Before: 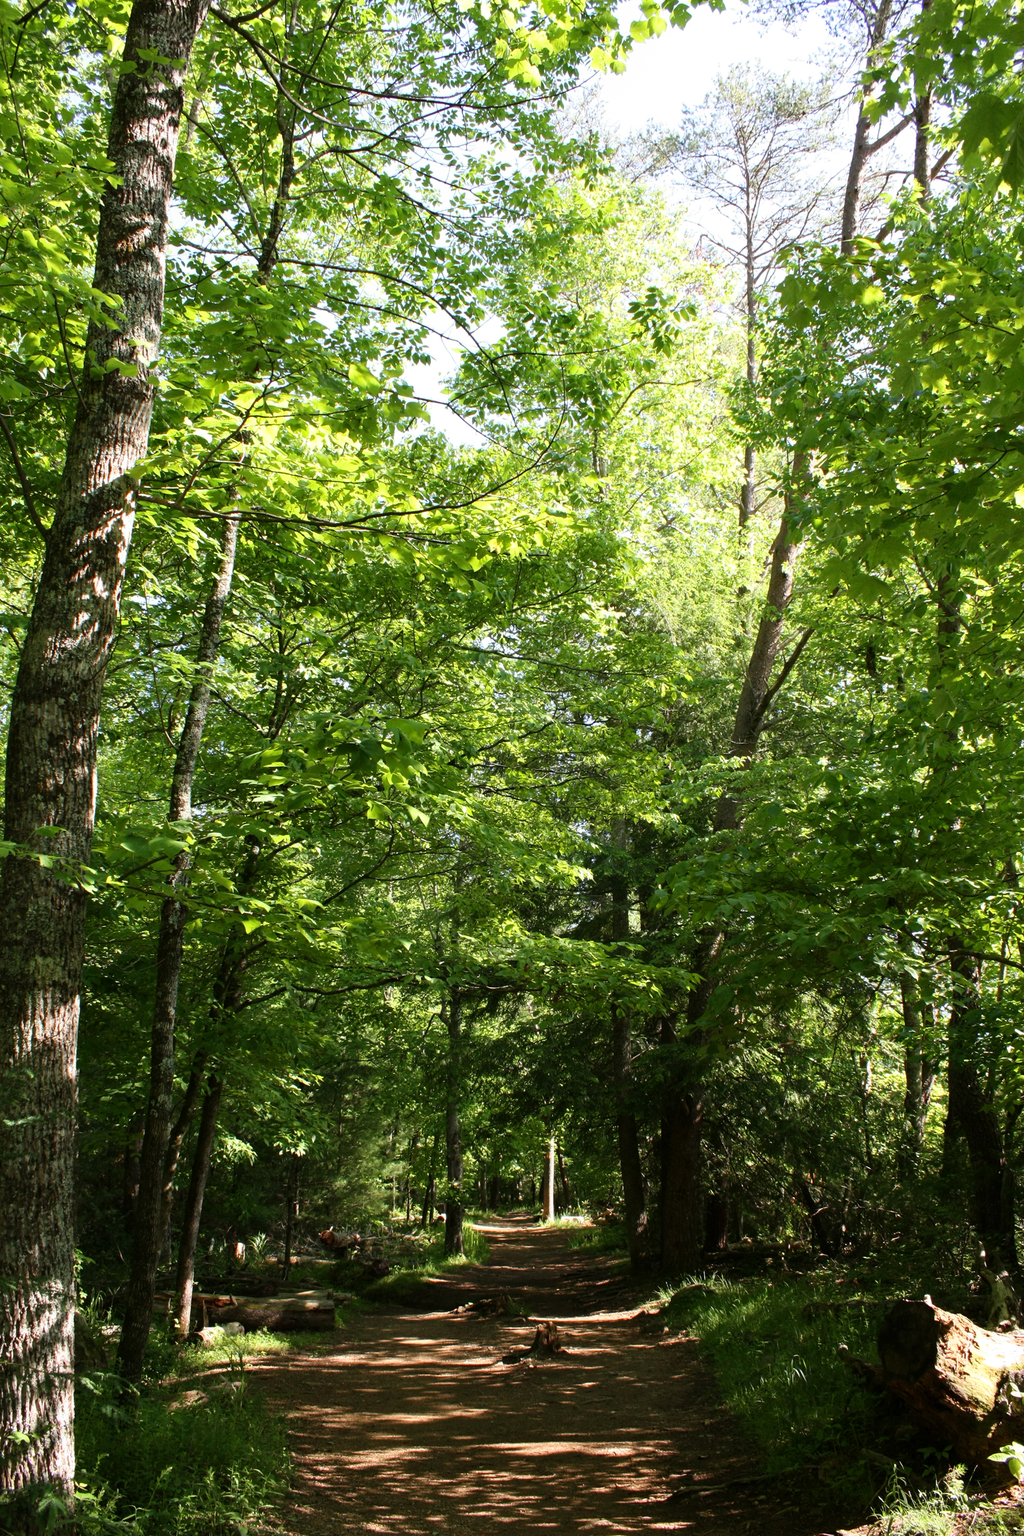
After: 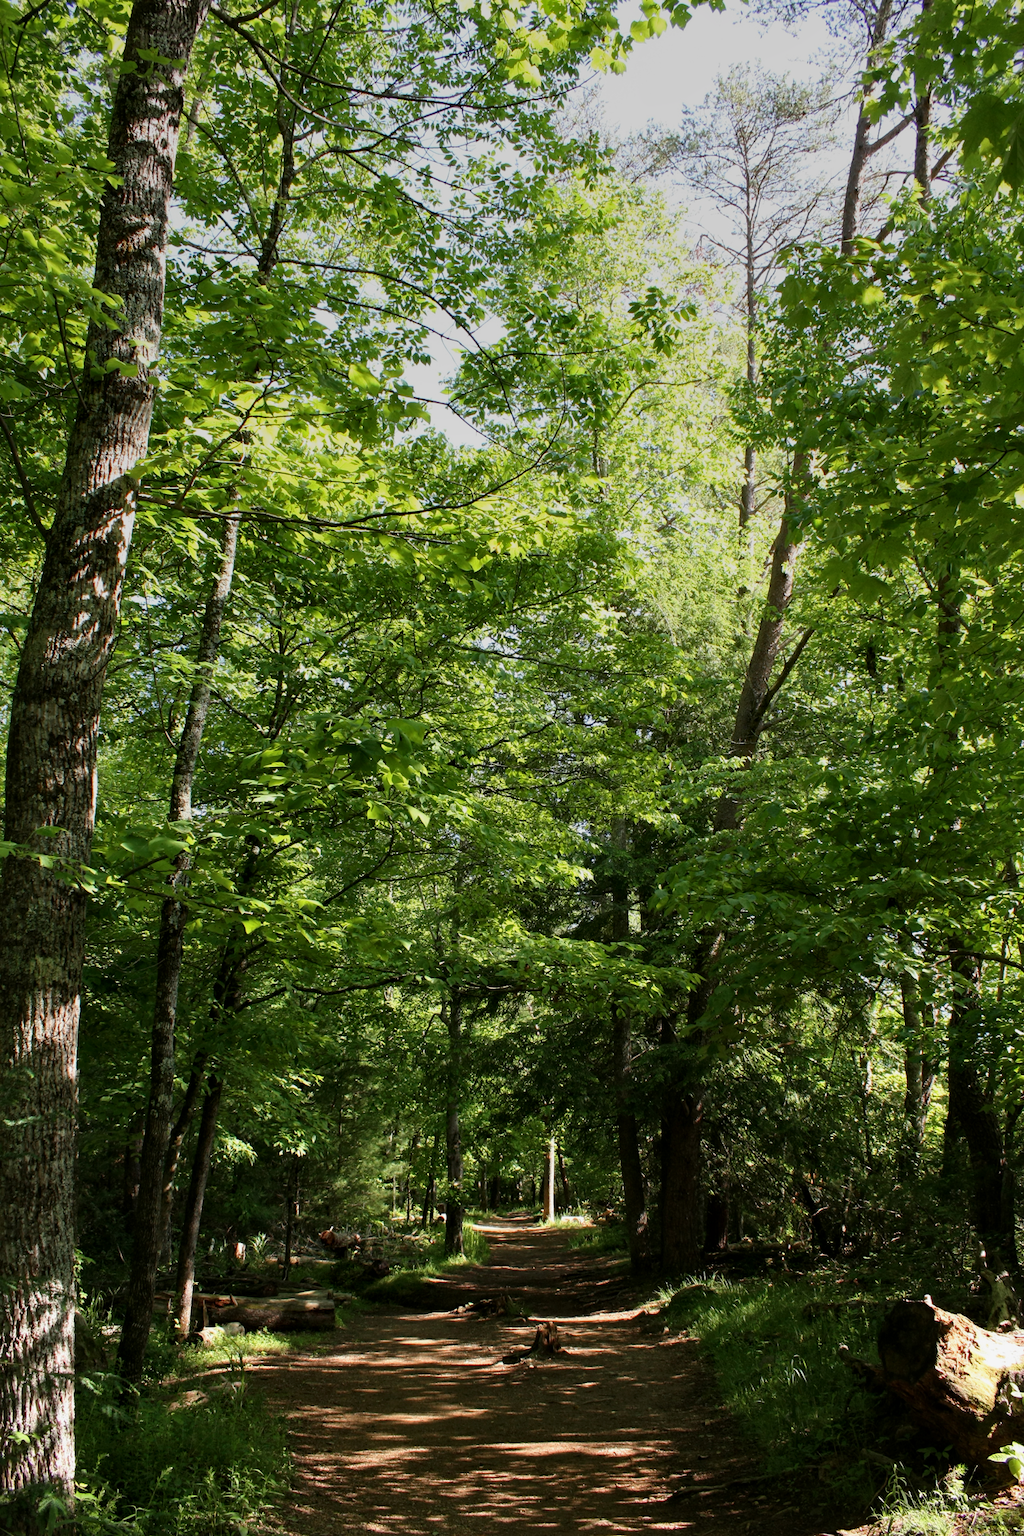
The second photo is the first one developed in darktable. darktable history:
graduated density: on, module defaults
local contrast: mode bilateral grid, contrast 20, coarseness 50, detail 120%, midtone range 0.2
exposure: exposure -0.151 EV, compensate highlight preservation false
